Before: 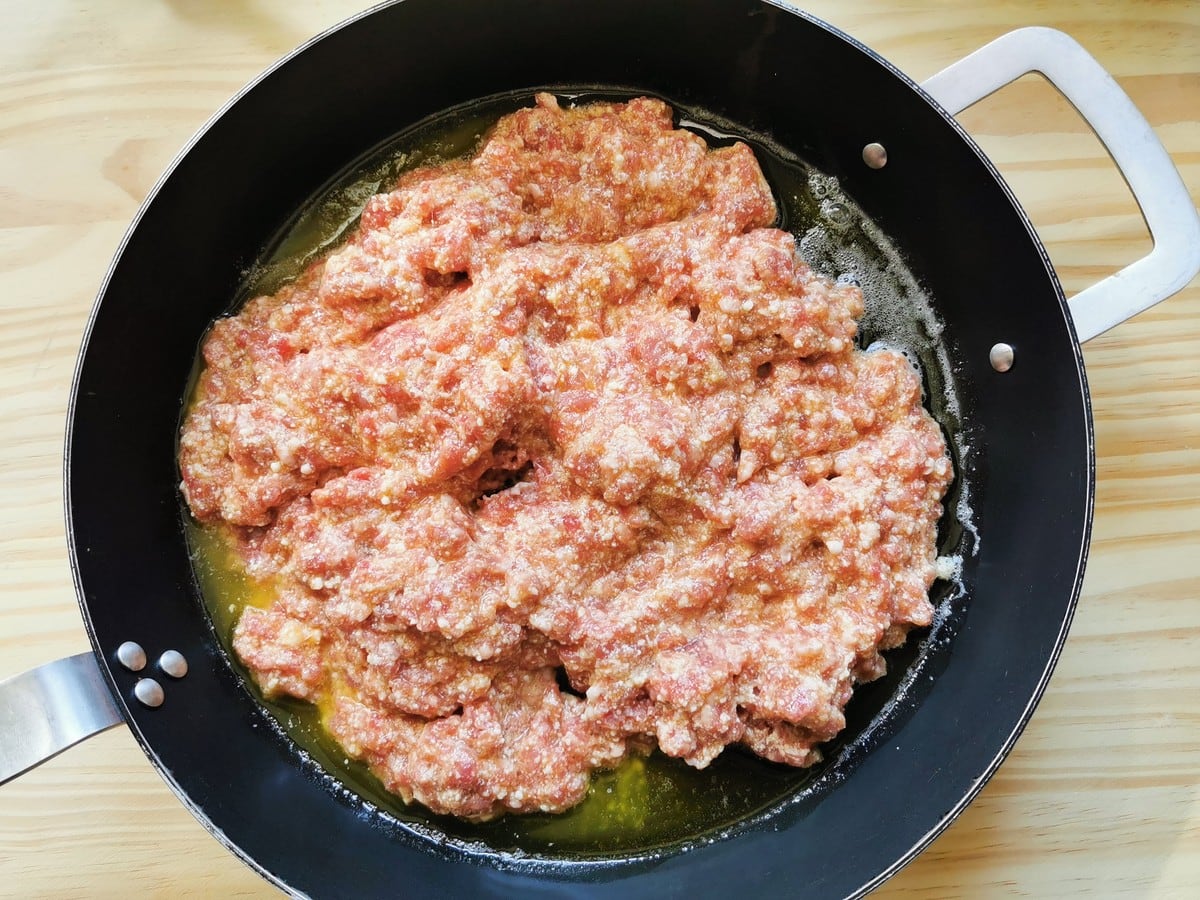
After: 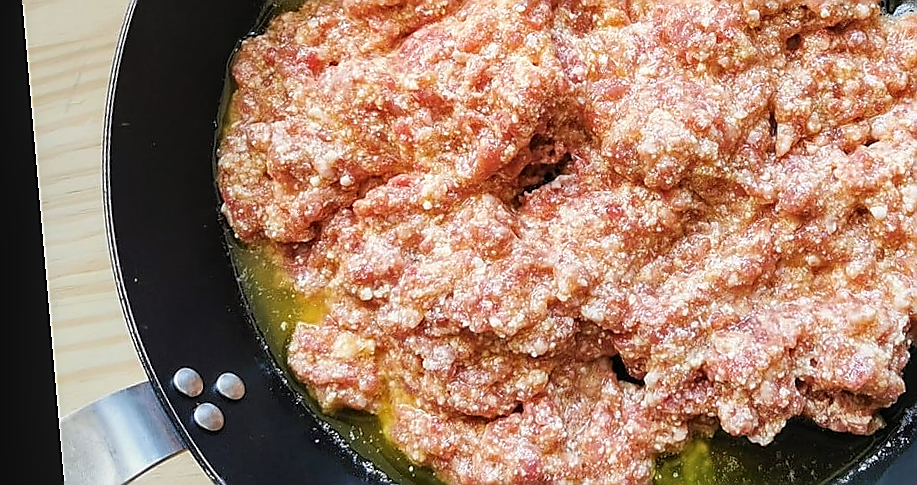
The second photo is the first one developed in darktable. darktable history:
crop: top 36.498%, right 27.964%, bottom 14.995%
local contrast: on, module defaults
rotate and perspective: rotation -4.98°, automatic cropping off
sharpen: radius 1.4, amount 1.25, threshold 0.7
tone equalizer: on, module defaults
